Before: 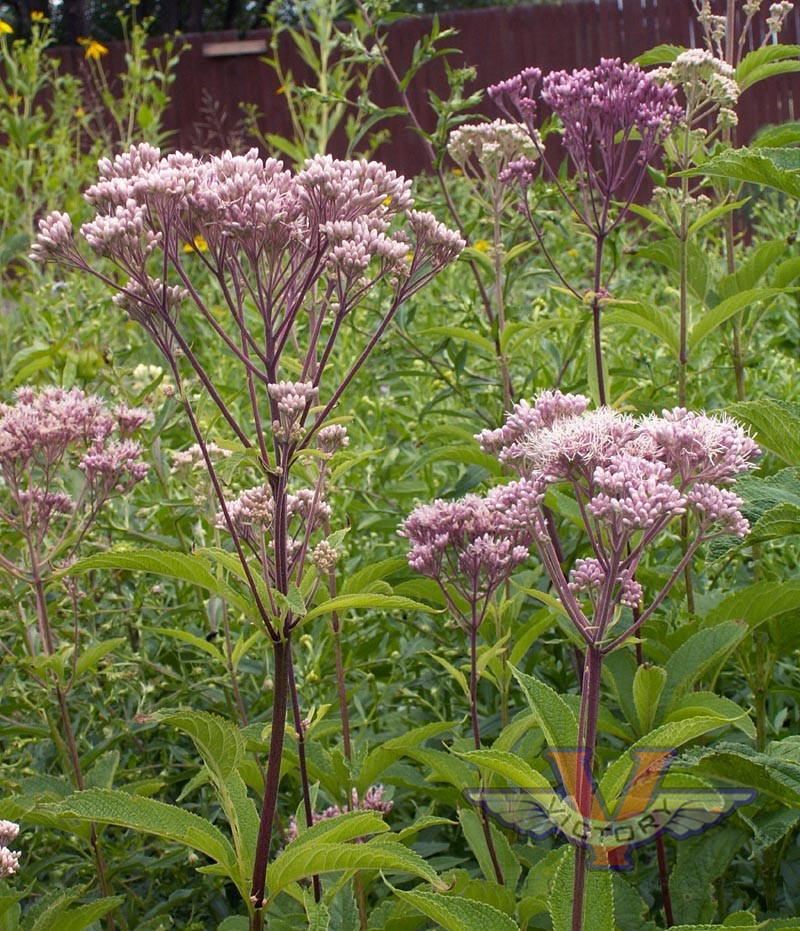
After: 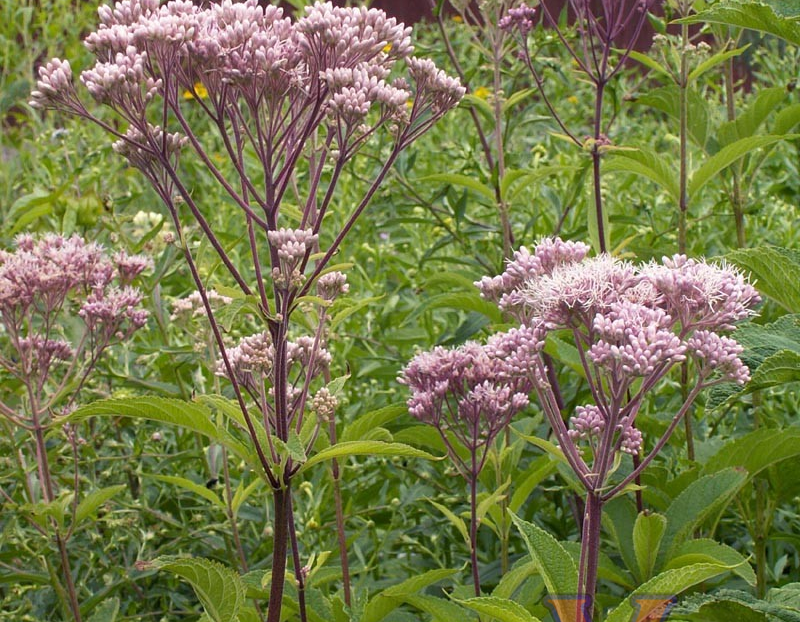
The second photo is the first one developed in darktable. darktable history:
crop: top 16.456%, bottom 16.679%
